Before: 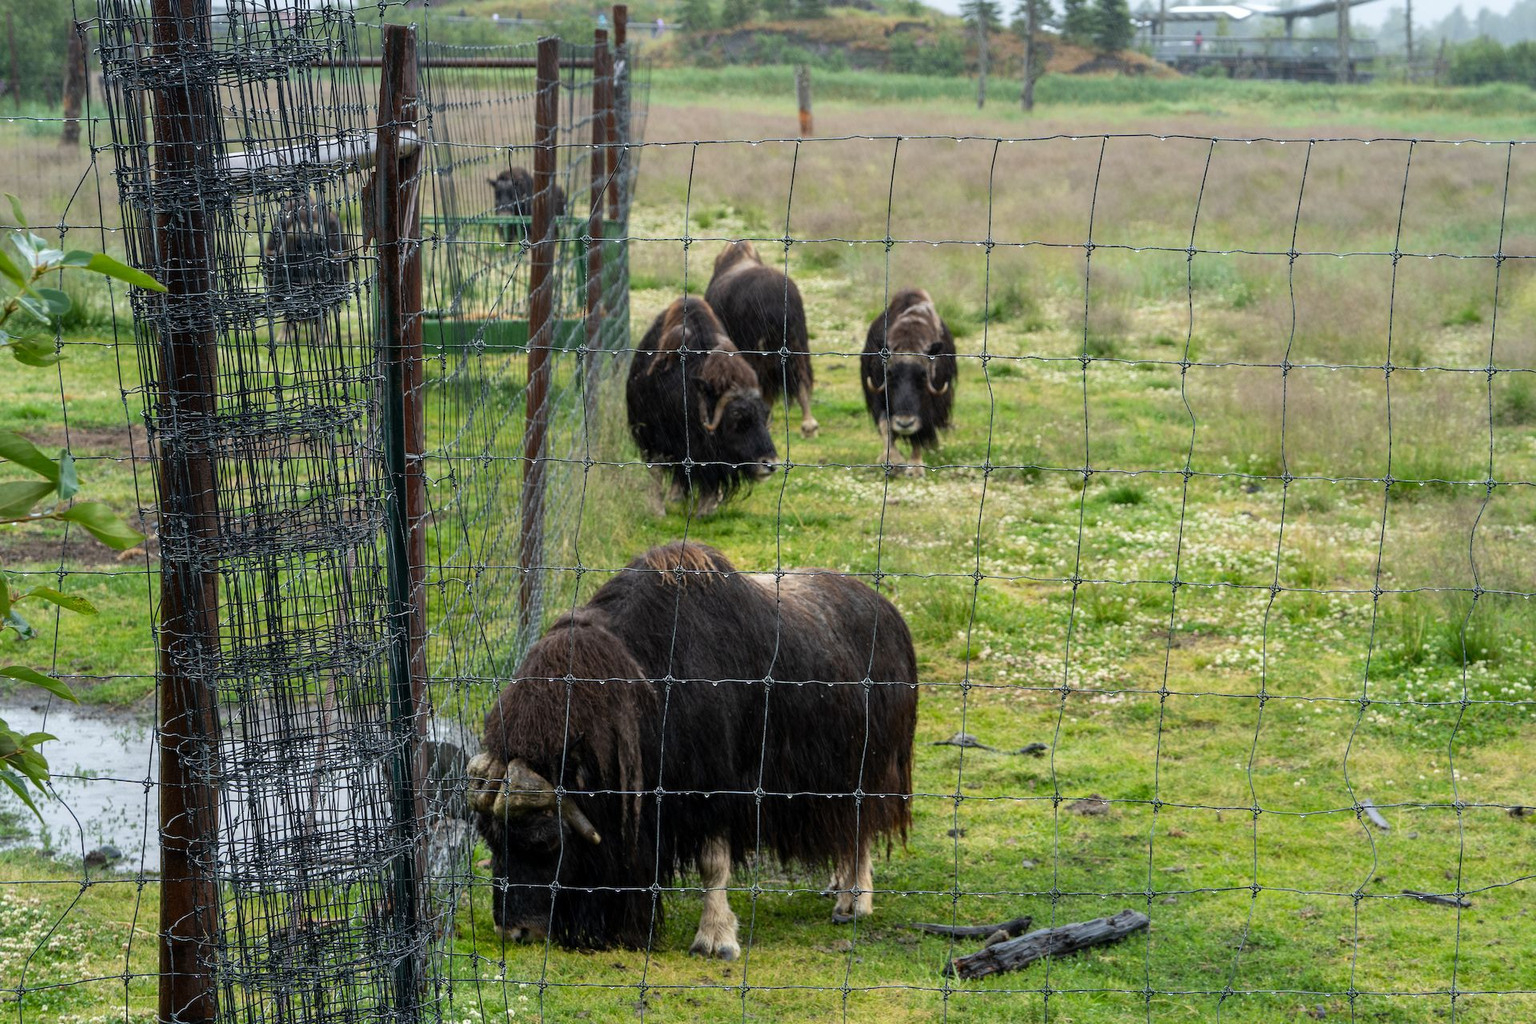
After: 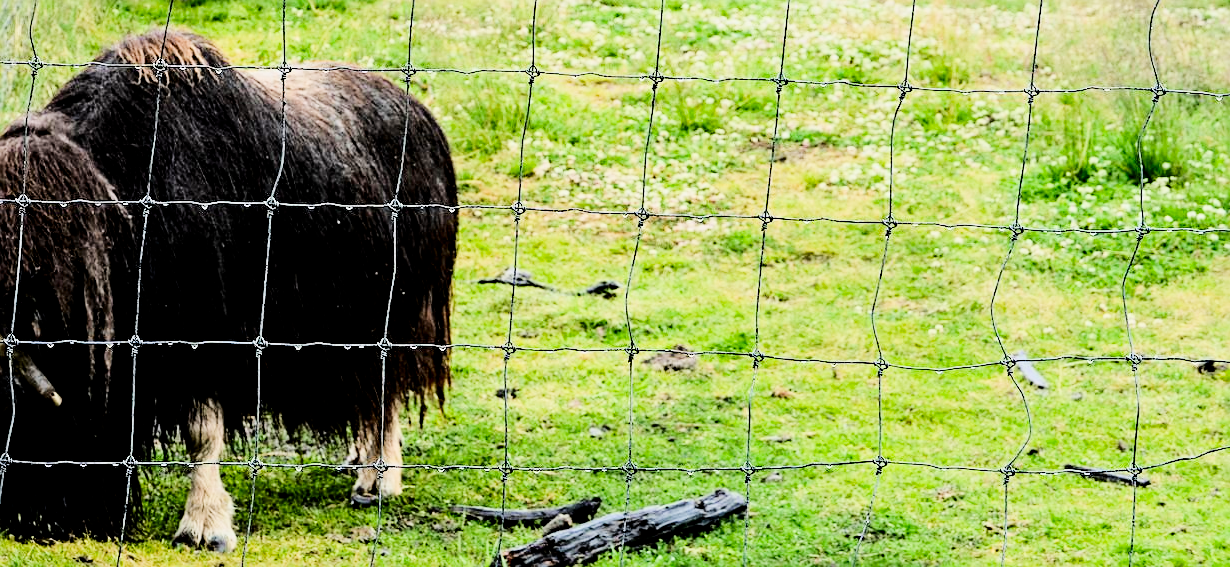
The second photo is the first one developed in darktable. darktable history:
crop and rotate: left 35.918%, top 50.642%, bottom 5.007%
exposure: black level correction 0, exposure 1.372 EV, compensate highlight preservation false
tone equalizer: edges refinement/feathering 500, mask exposure compensation -1.57 EV, preserve details no
sharpen: on, module defaults
contrast brightness saturation: contrast 0.194, brightness -0.101, saturation 0.206
contrast equalizer: octaves 7, y [[0.526, 0.53, 0.532, 0.532, 0.53, 0.525], [0.5 ×6], [0.5 ×6], [0 ×6], [0 ×6]]
filmic rgb: black relative exposure -3.16 EV, white relative exposure 7.01 EV, threshold 5.96 EV, hardness 1.49, contrast 1.344, enable highlight reconstruction true
